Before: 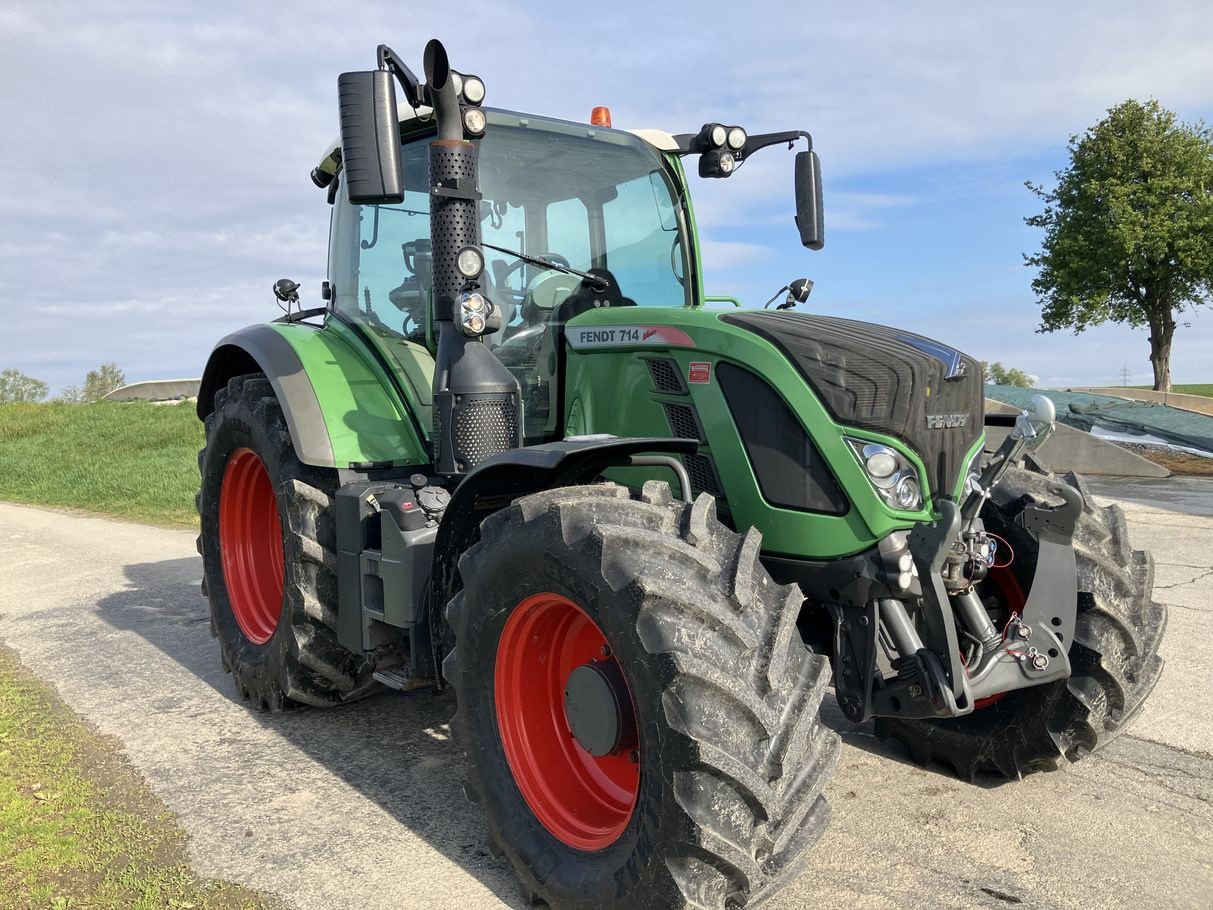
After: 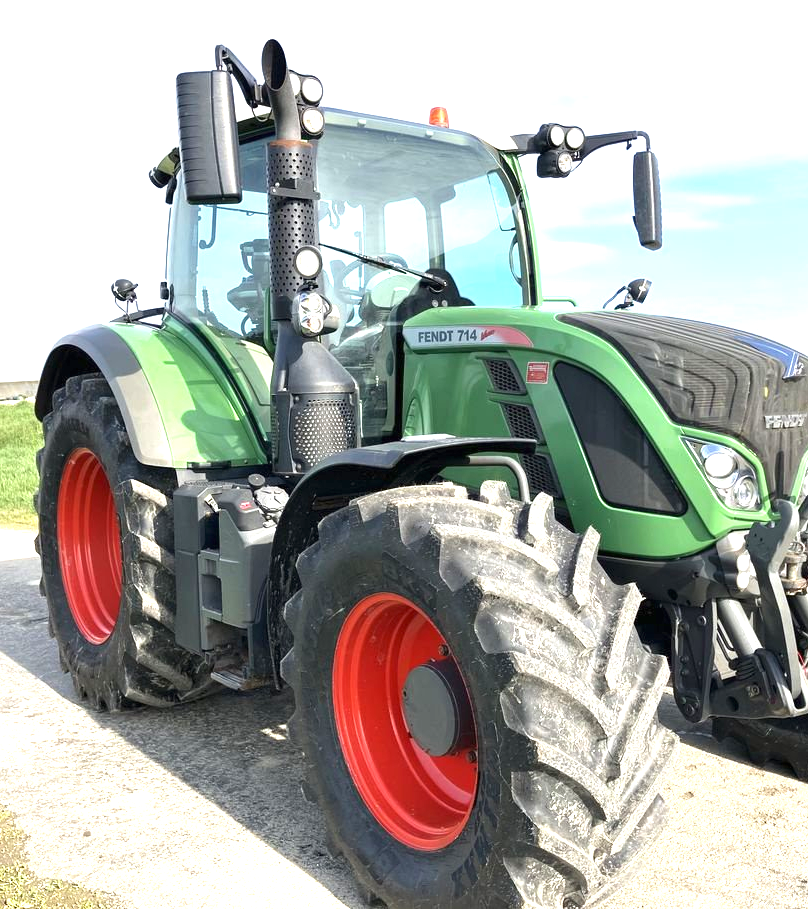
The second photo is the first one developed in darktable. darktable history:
exposure: black level correction 0, exposure 1.287 EV, compensate highlight preservation false
crop and rotate: left 13.367%, right 19.977%
